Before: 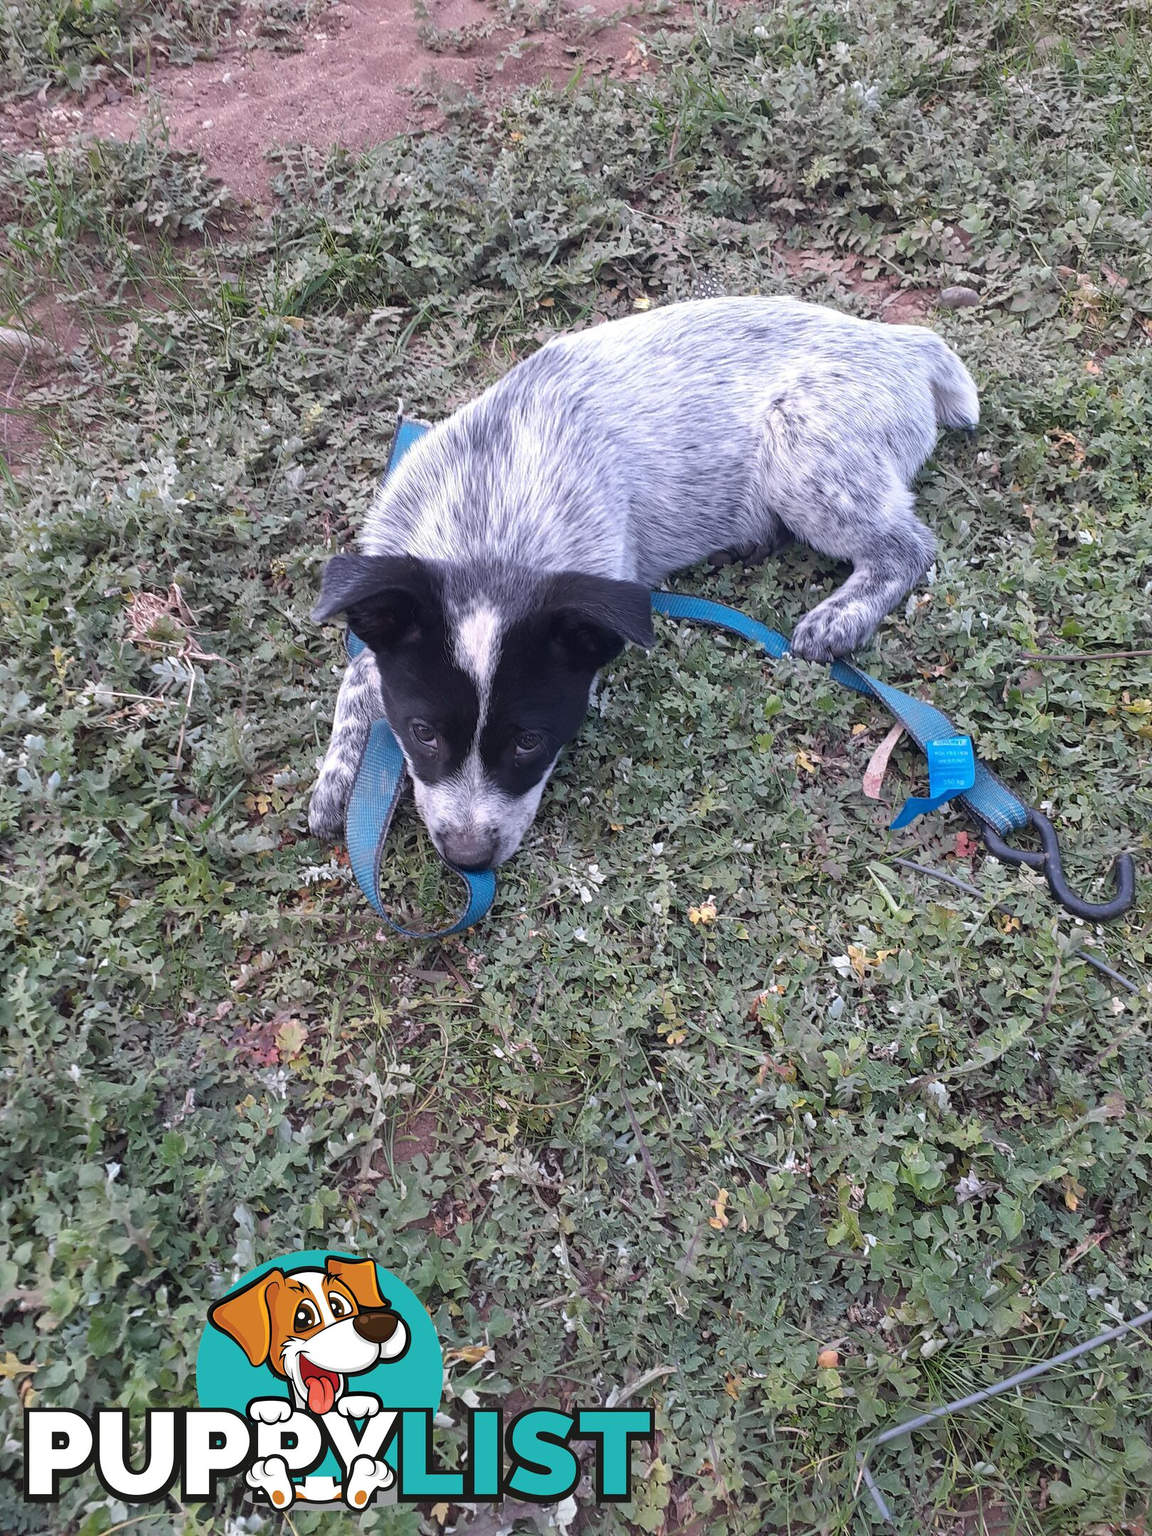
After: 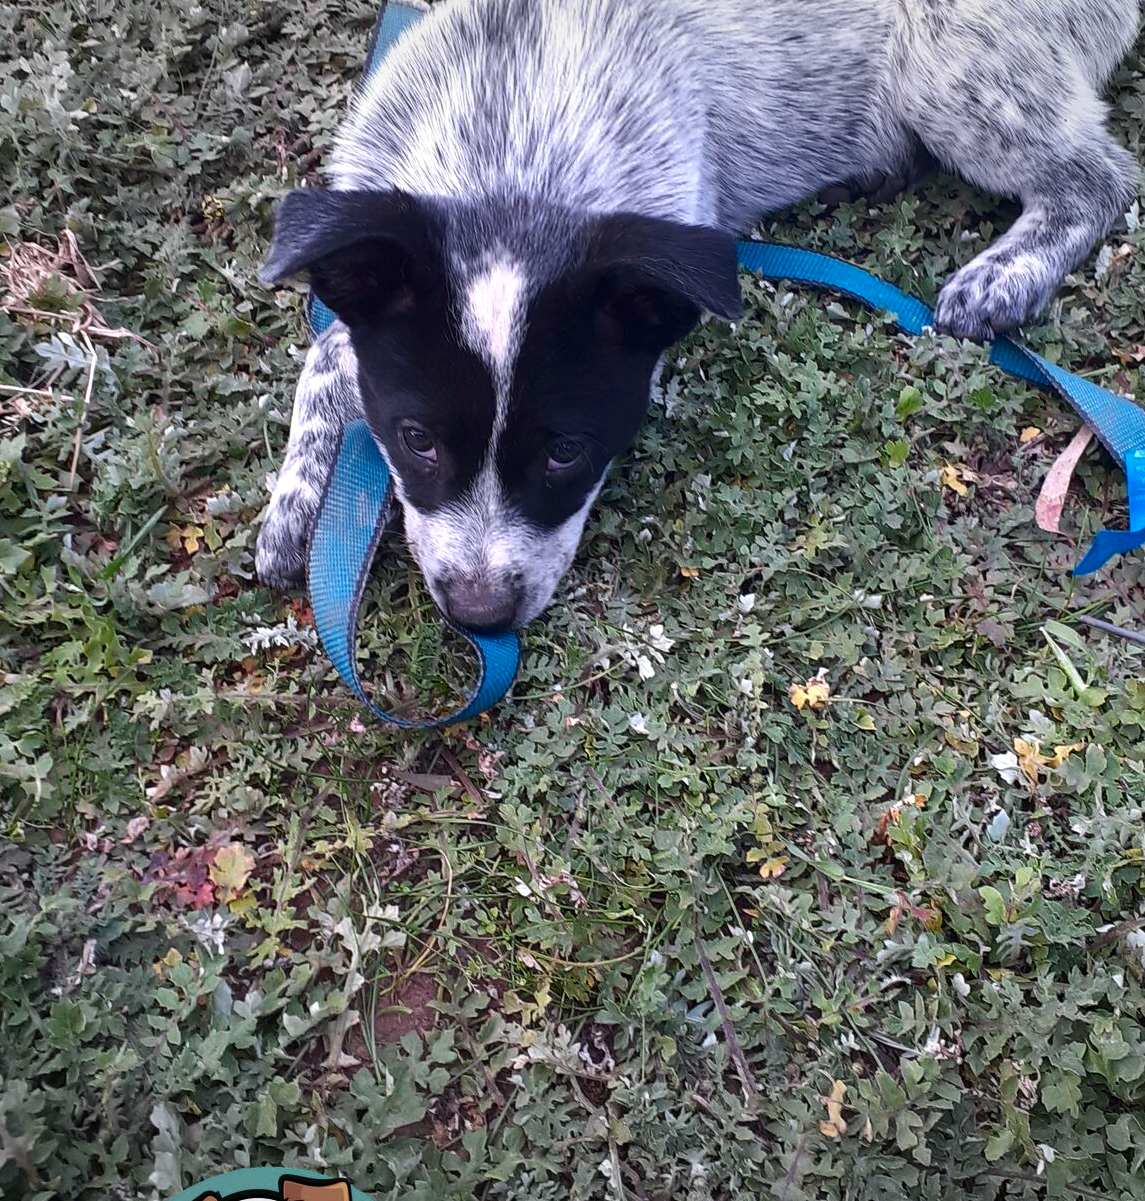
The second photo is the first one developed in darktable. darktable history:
crop: left 11.035%, top 27.403%, right 18.232%, bottom 16.974%
levels: levels [0, 0.474, 0.947]
contrast brightness saturation: contrast 0.116, brightness -0.119, saturation 0.204
vignetting: fall-off start 100.85%, brightness -0.296, width/height ratio 1.311
